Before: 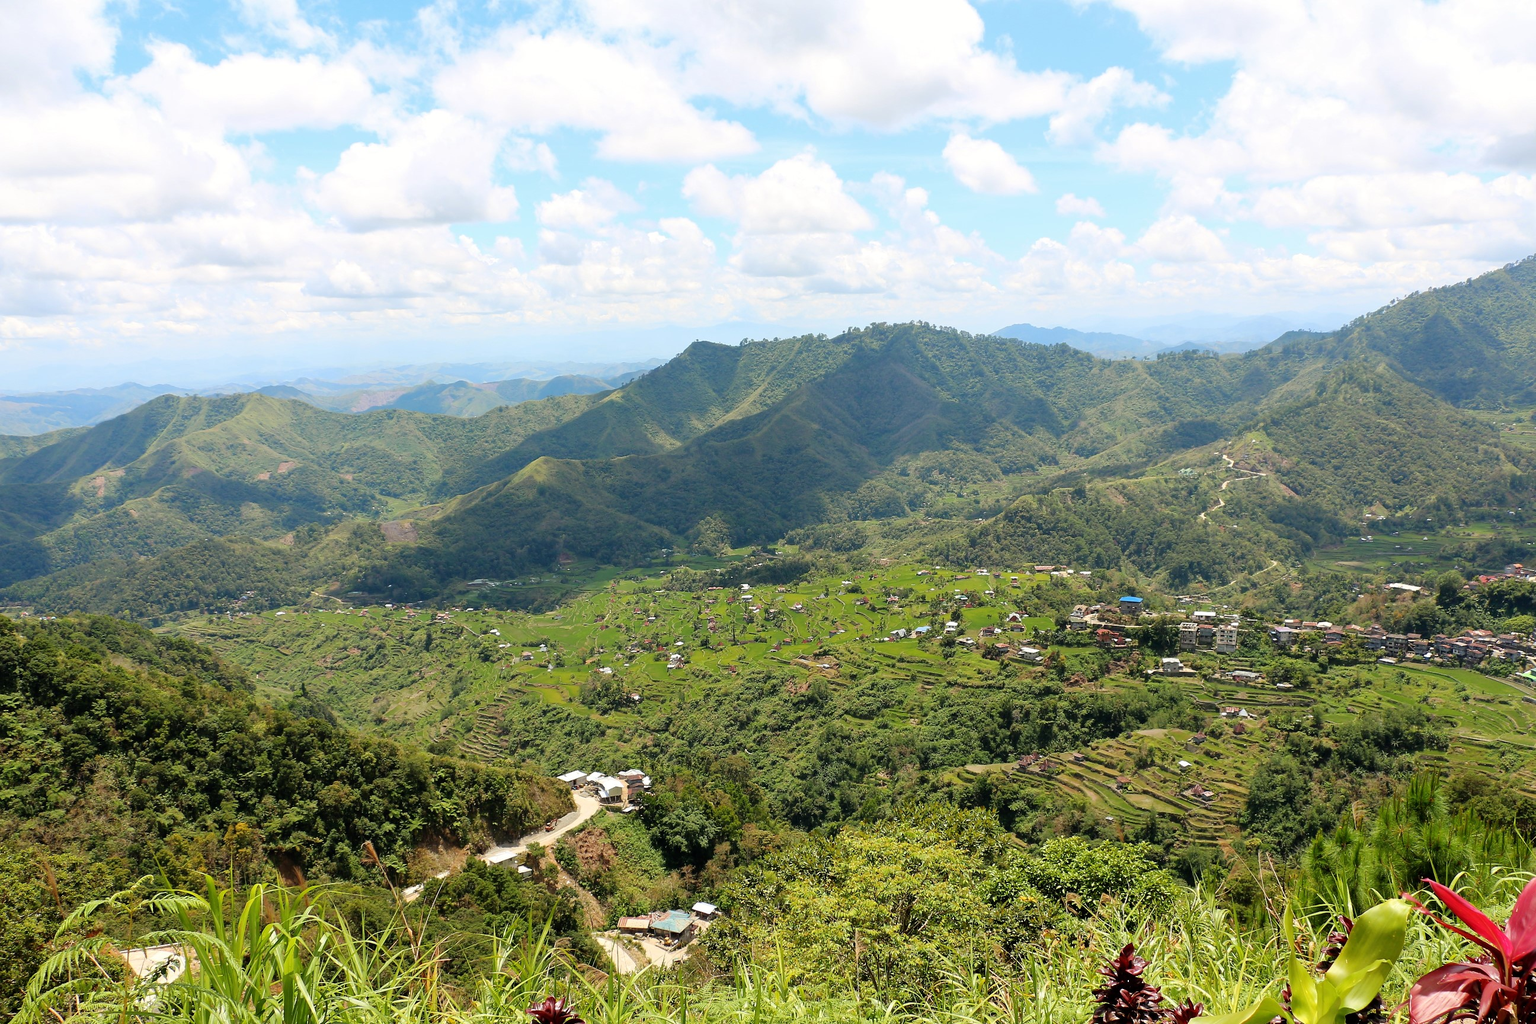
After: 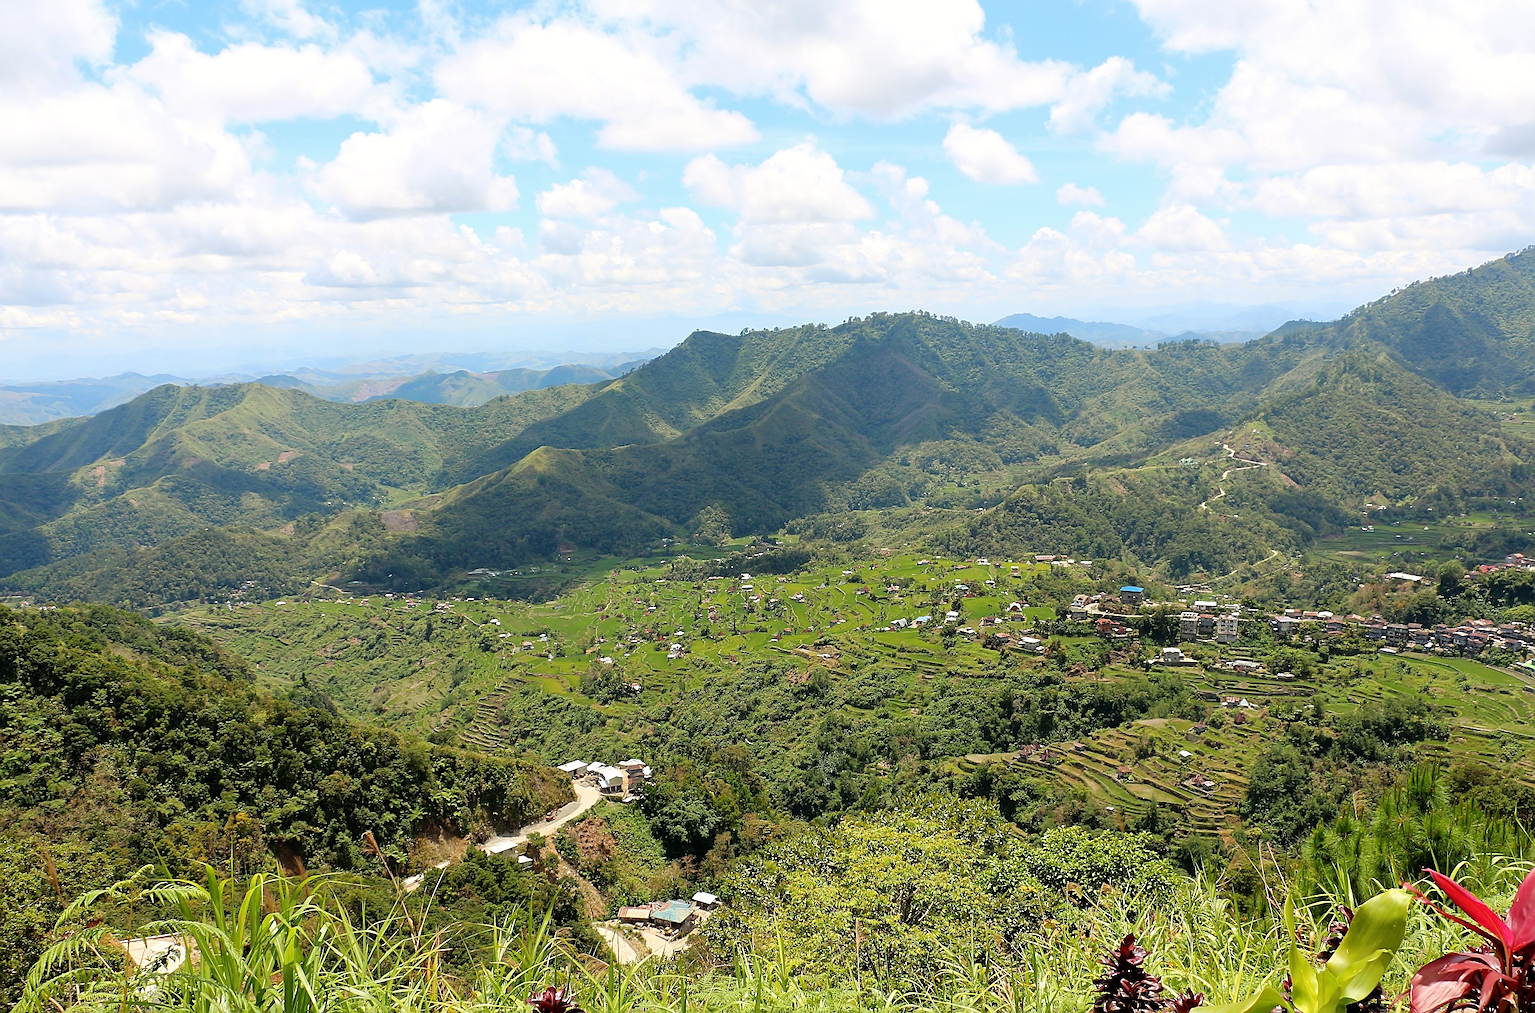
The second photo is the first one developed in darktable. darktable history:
crop: top 1.049%, right 0.001%
sharpen: on, module defaults
